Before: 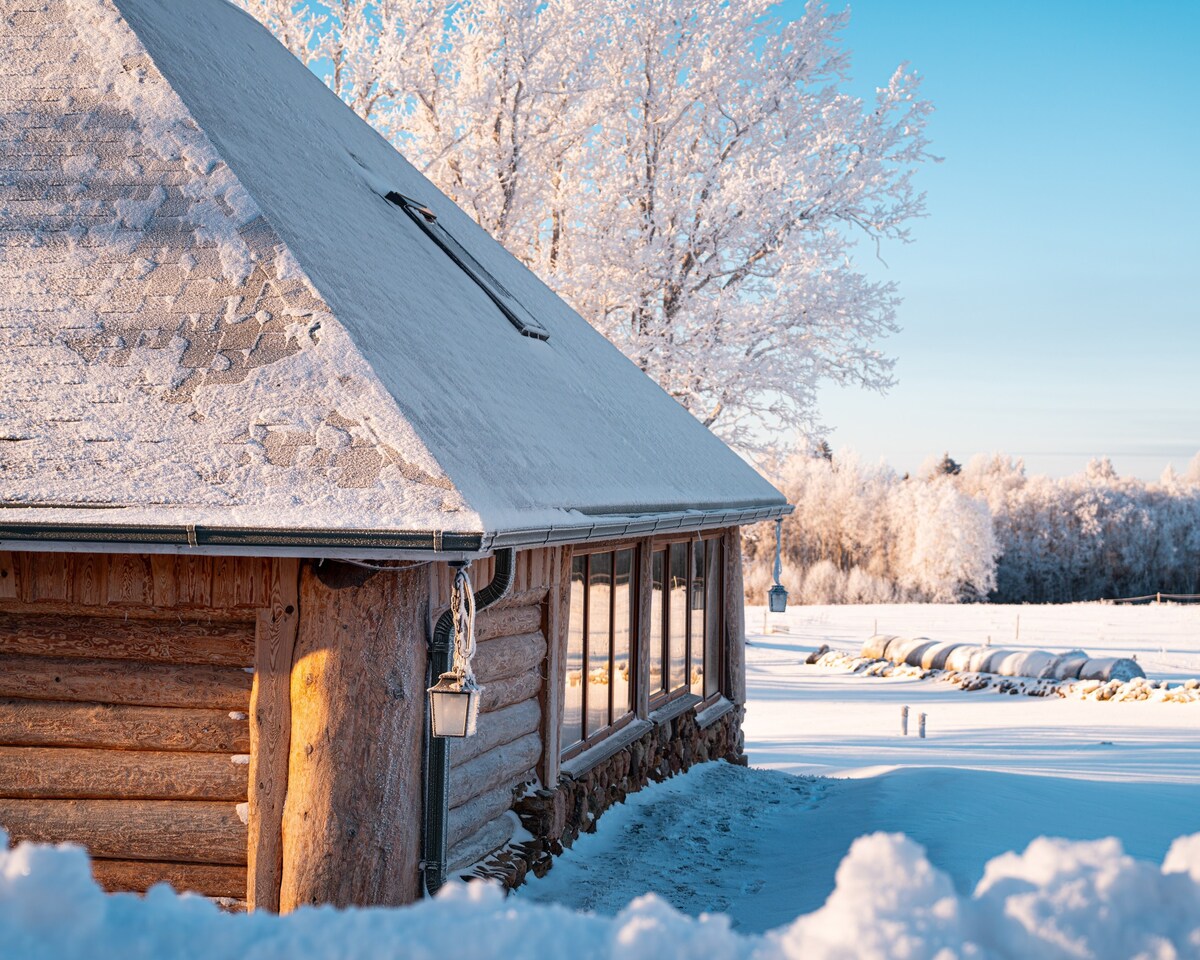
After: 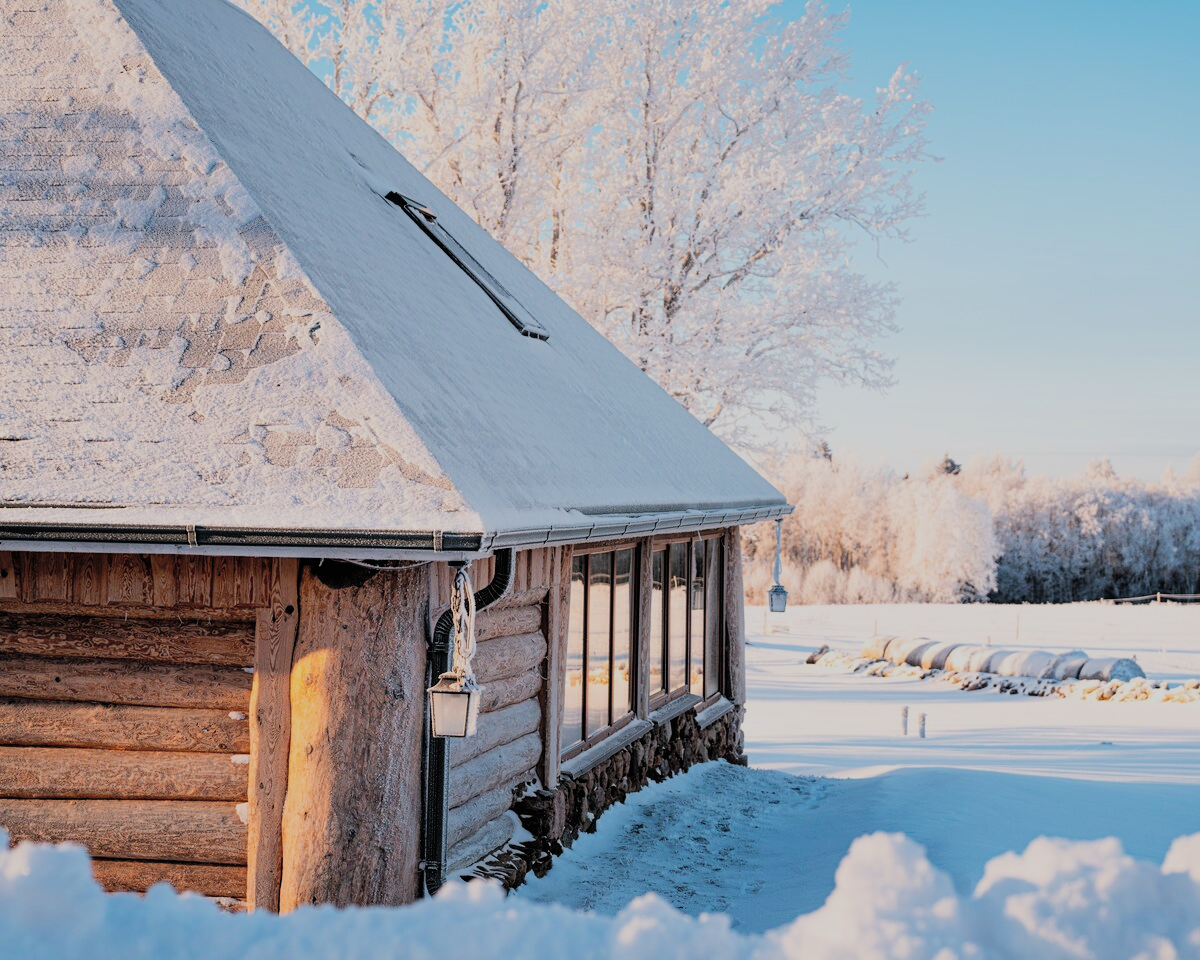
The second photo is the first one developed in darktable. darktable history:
filmic rgb: black relative exposure -6.18 EV, white relative exposure 6.98 EV, hardness 2.27
contrast brightness saturation: brightness 0.127
